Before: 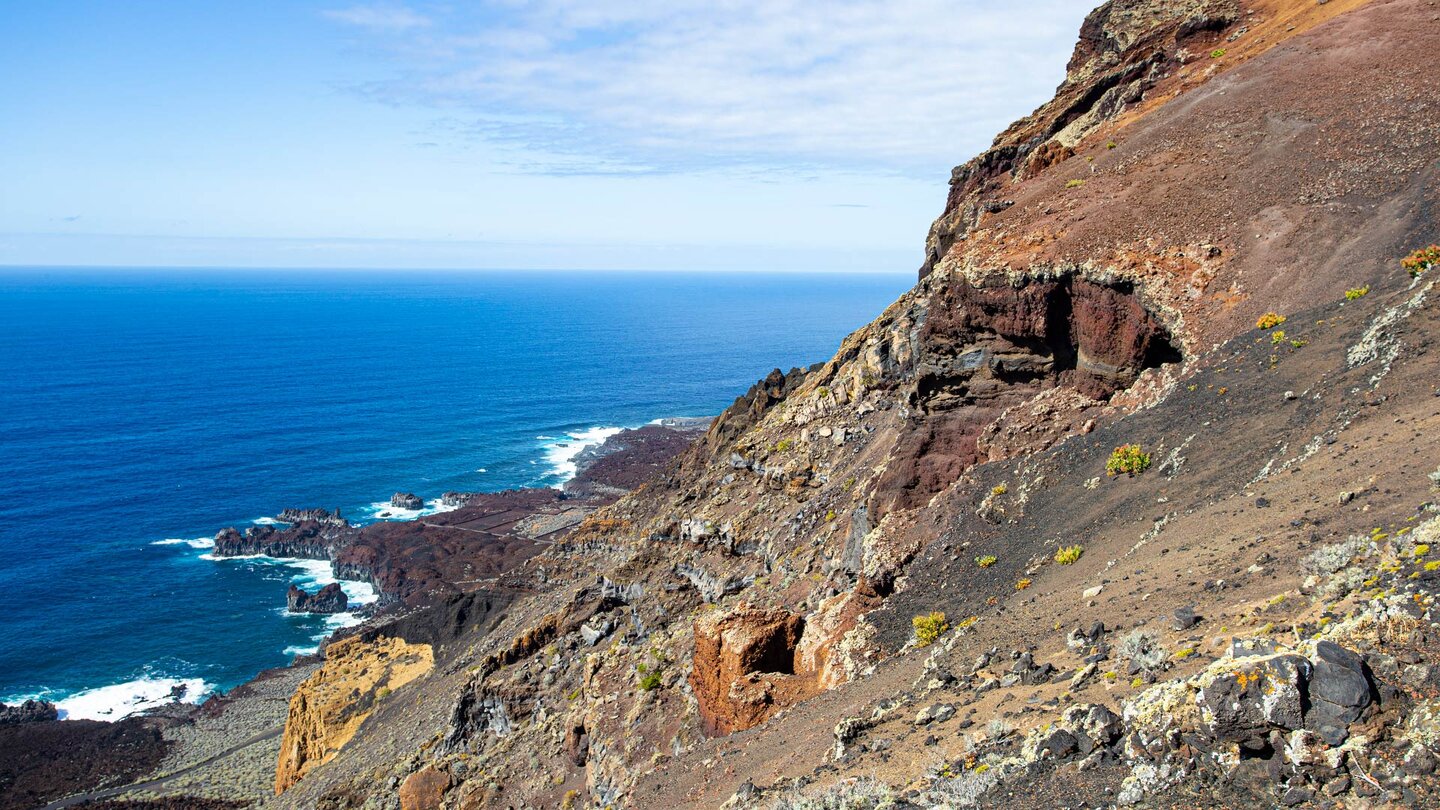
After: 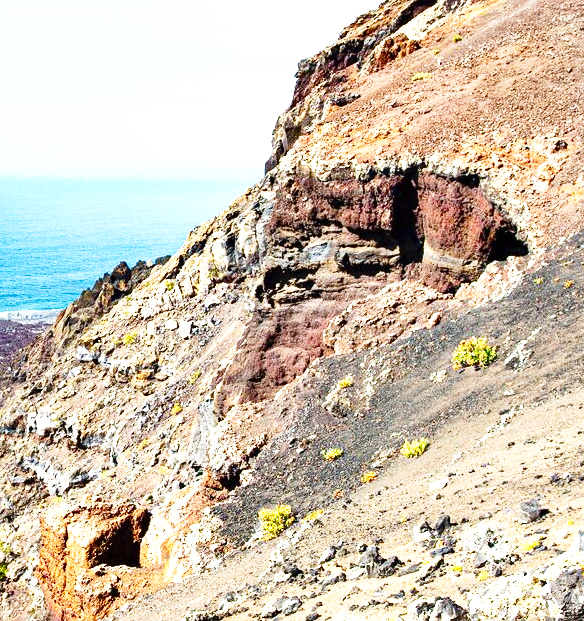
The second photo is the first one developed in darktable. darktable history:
exposure: exposure 1.146 EV, compensate highlight preservation false
base curve: curves: ch0 [(0, 0) (0.028, 0.03) (0.121, 0.232) (0.46, 0.748) (0.859, 0.968) (1, 1)], preserve colors none
crop: left 45.439%, top 13.25%, right 13.971%, bottom 10.062%
shadows and highlights: low approximation 0.01, soften with gaussian
